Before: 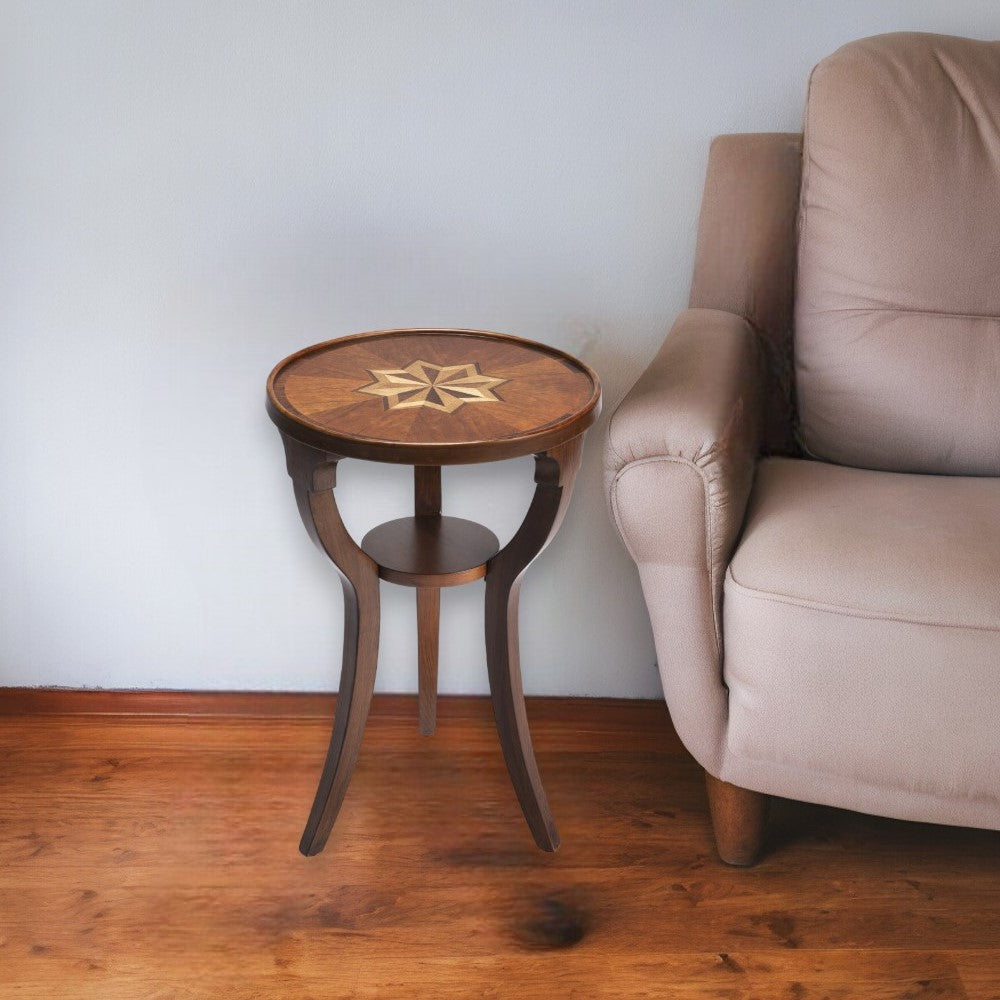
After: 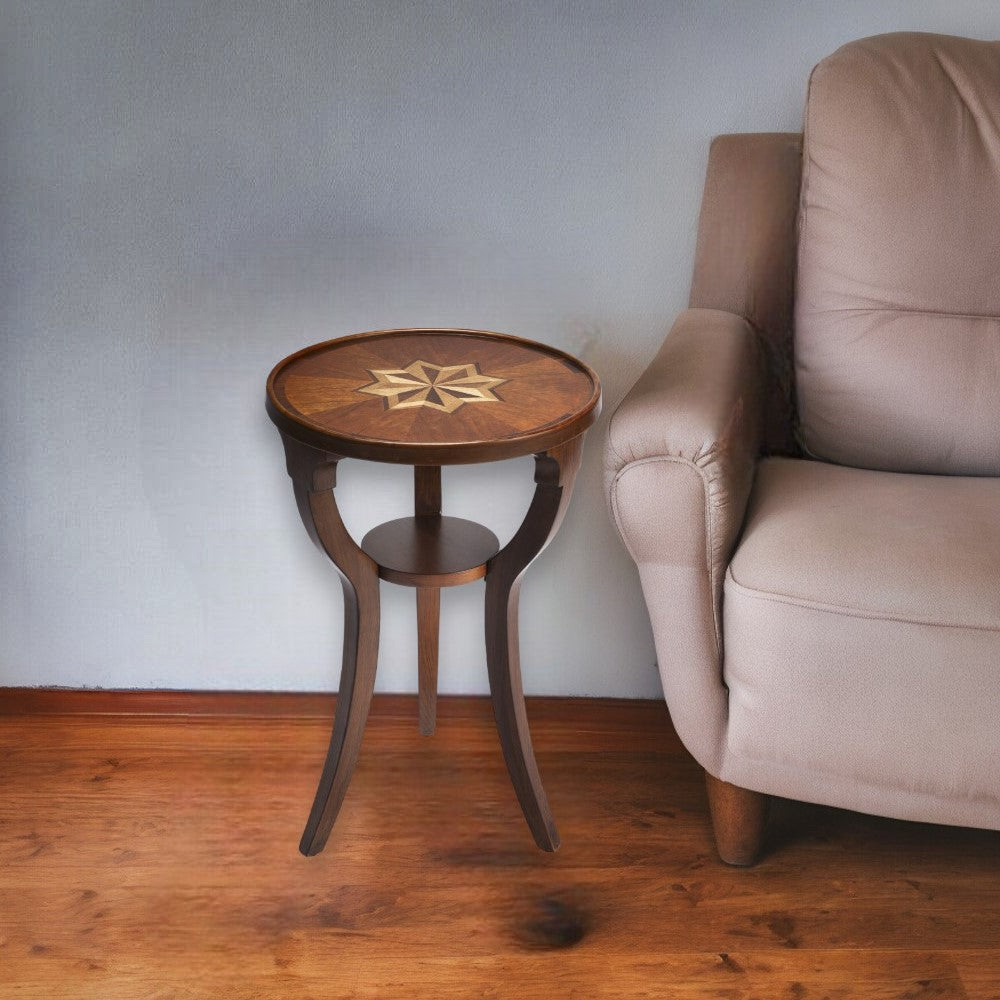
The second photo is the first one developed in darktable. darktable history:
shadows and highlights: shadows 20.74, highlights -82.74, soften with gaussian
